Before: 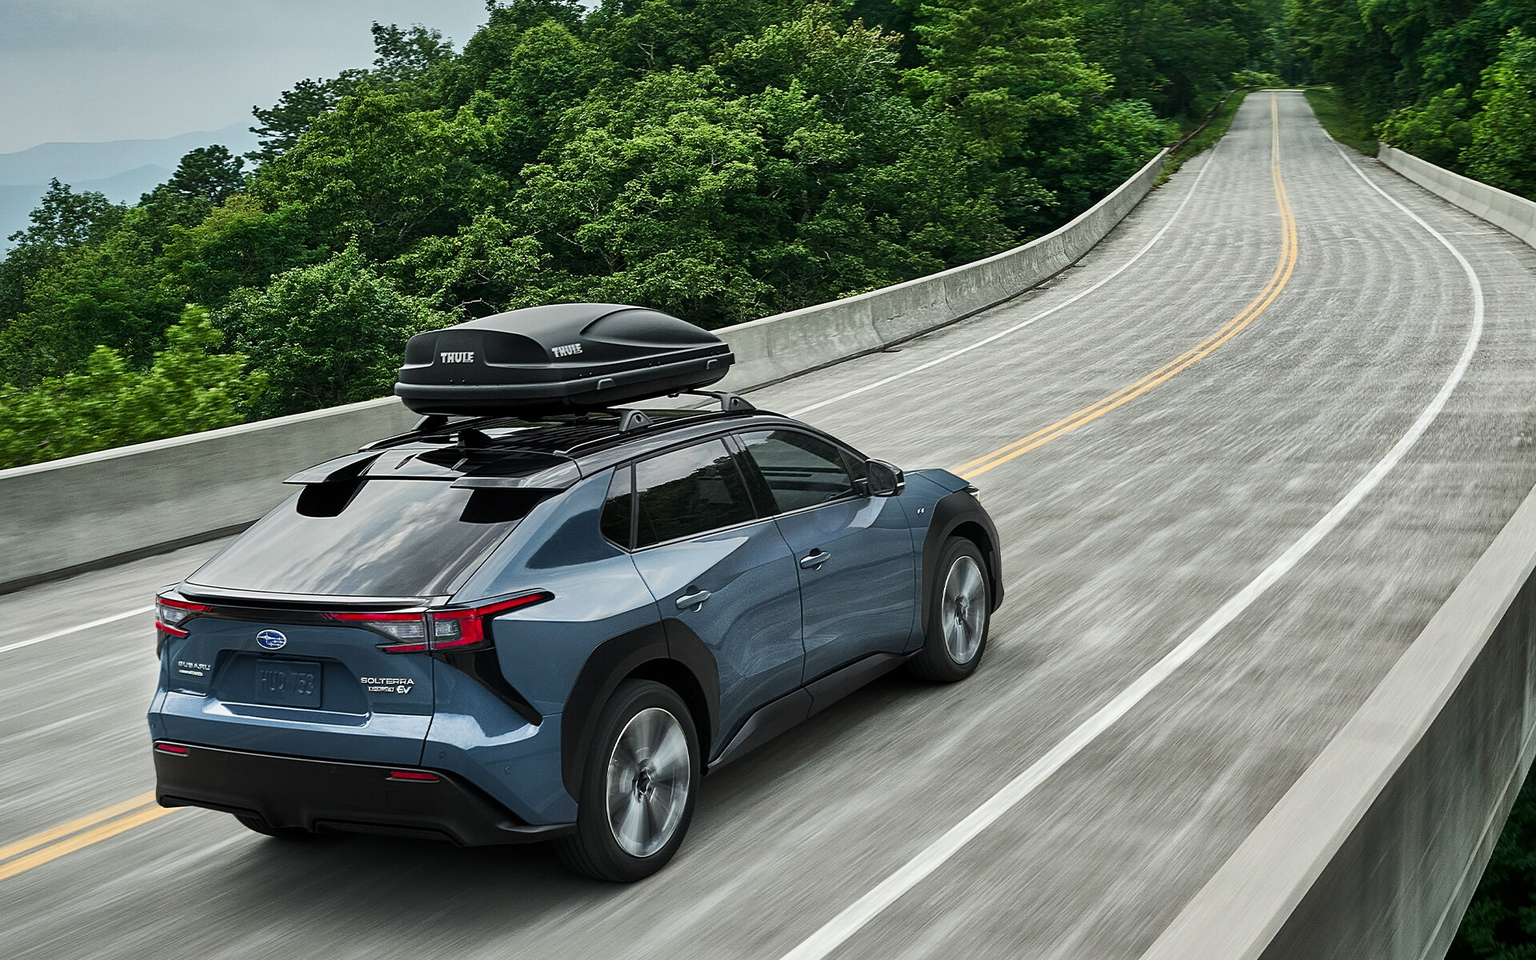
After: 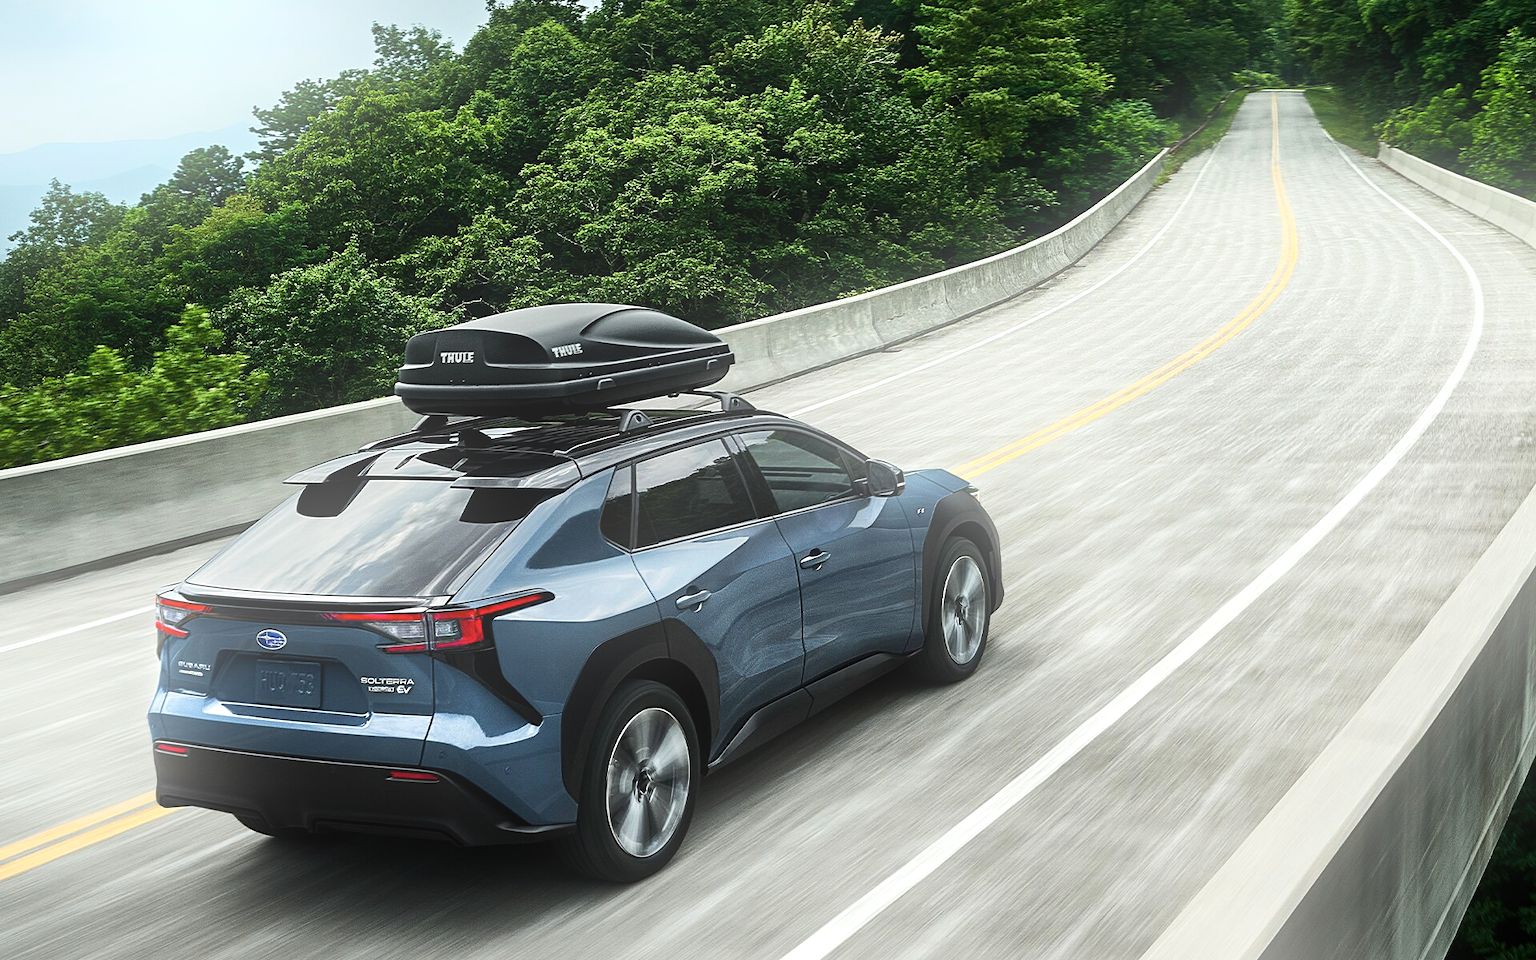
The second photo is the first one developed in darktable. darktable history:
tone equalizer: -8 EV -0.417 EV, -7 EV -0.389 EV, -6 EV -0.333 EV, -5 EV -0.222 EV, -3 EV 0.222 EV, -2 EV 0.333 EV, -1 EV 0.389 EV, +0 EV 0.417 EV, edges refinement/feathering 500, mask exposure compensation -1.57 EV, preserve details no
bloom: on, module defaults
